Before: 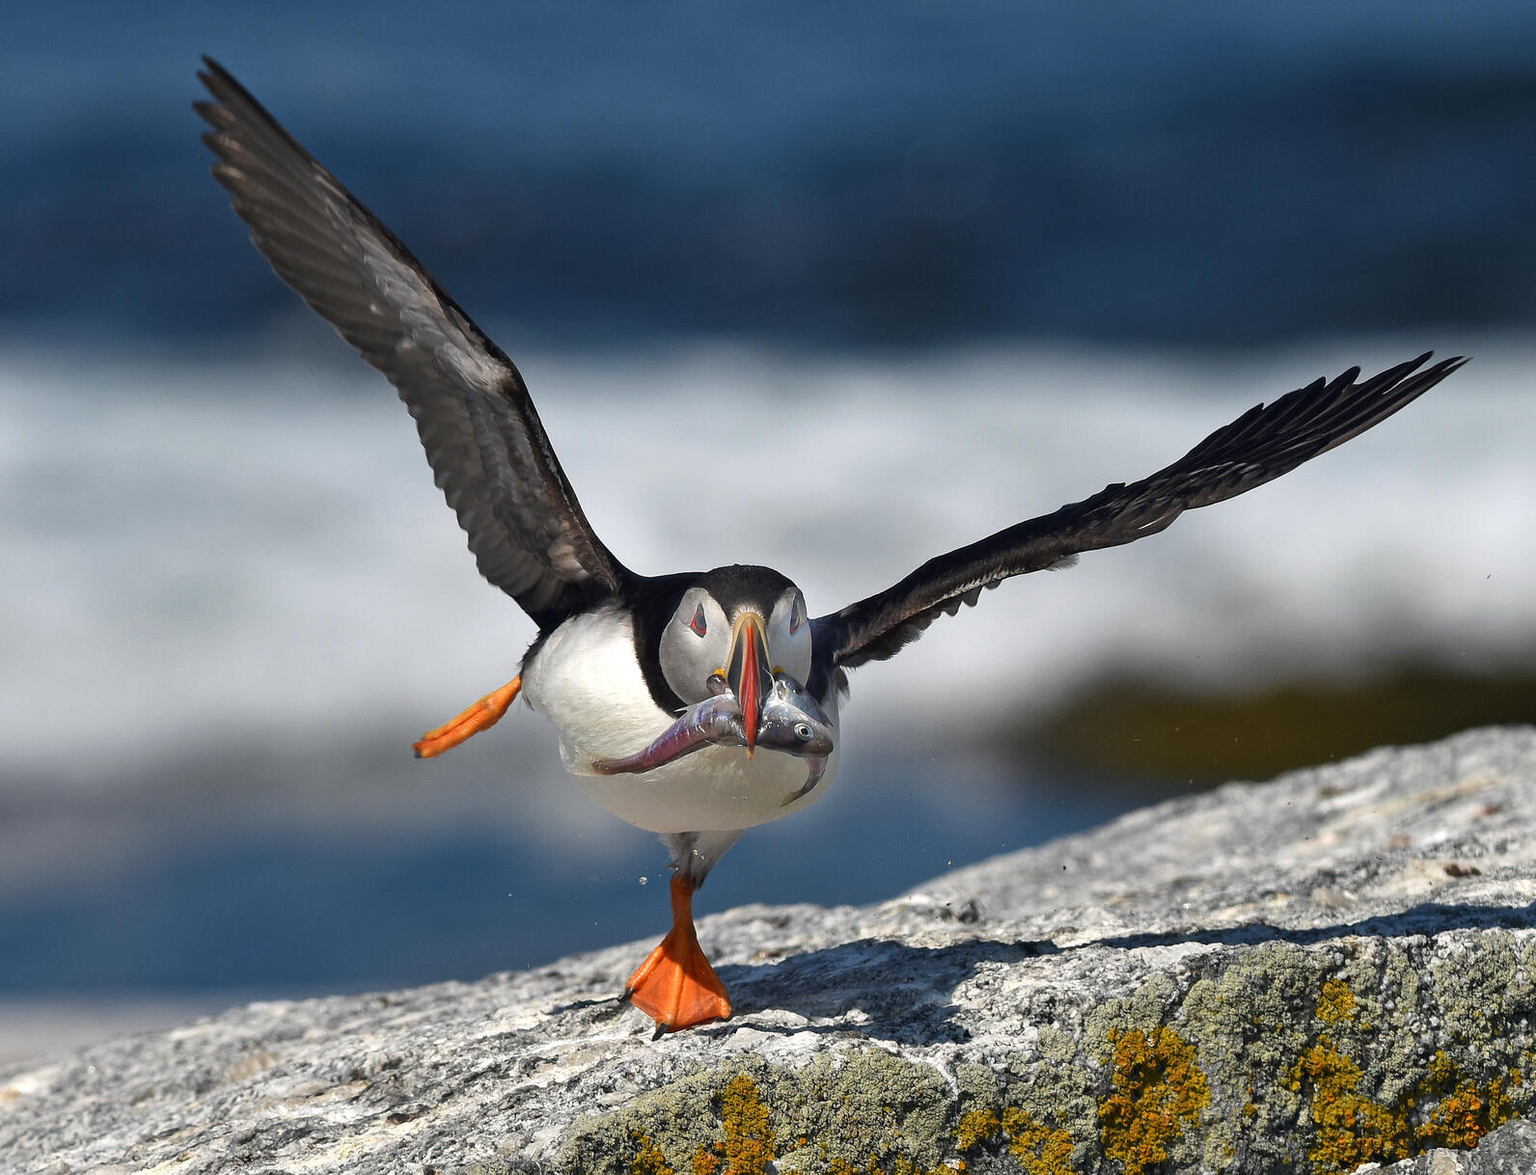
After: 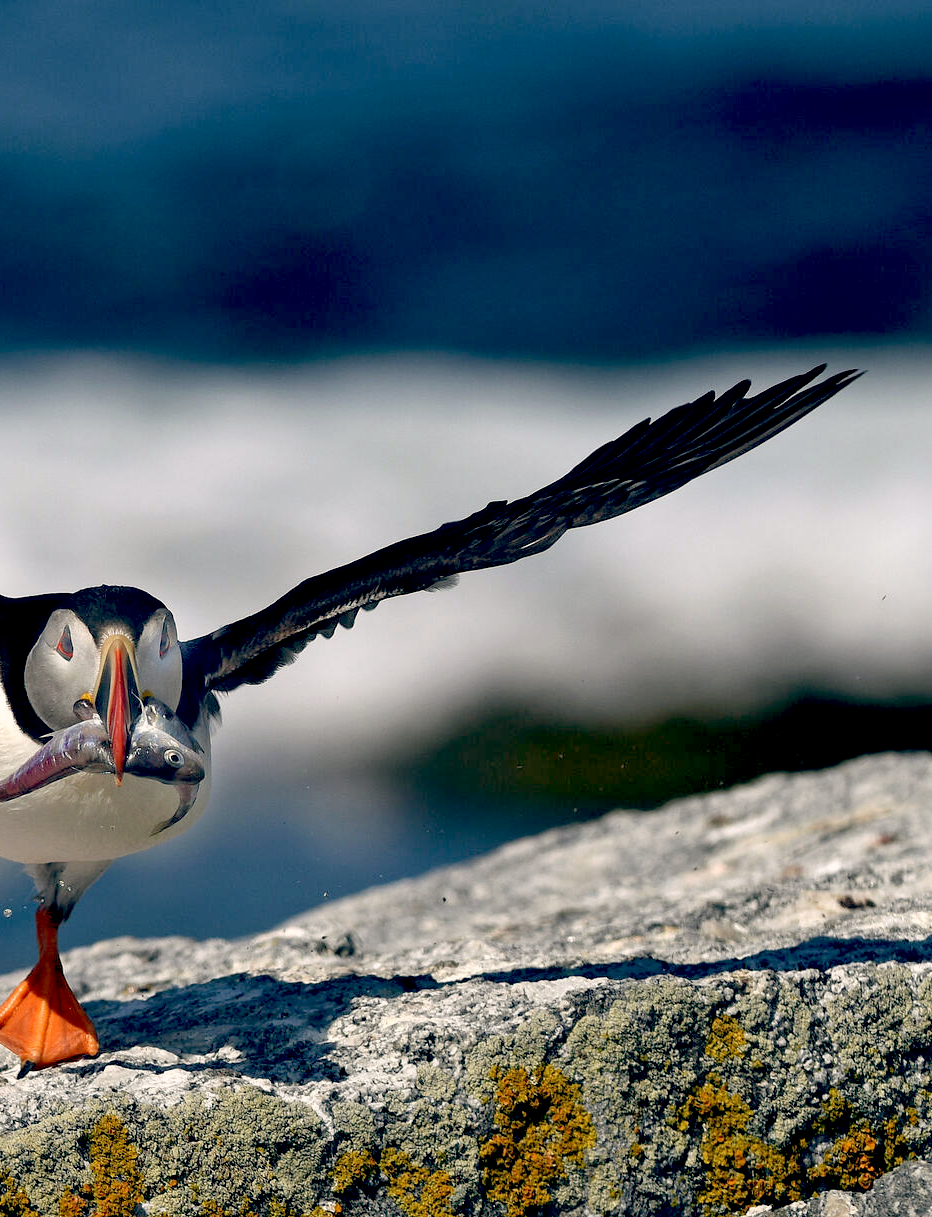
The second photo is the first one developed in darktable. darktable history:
color balance: lift [0.975, 0.993, 1, 1.015], gamma [1.1, 1, 1, 0.945], gain [1, 1.04, 1, 0.95]
crop: left 41.402%
